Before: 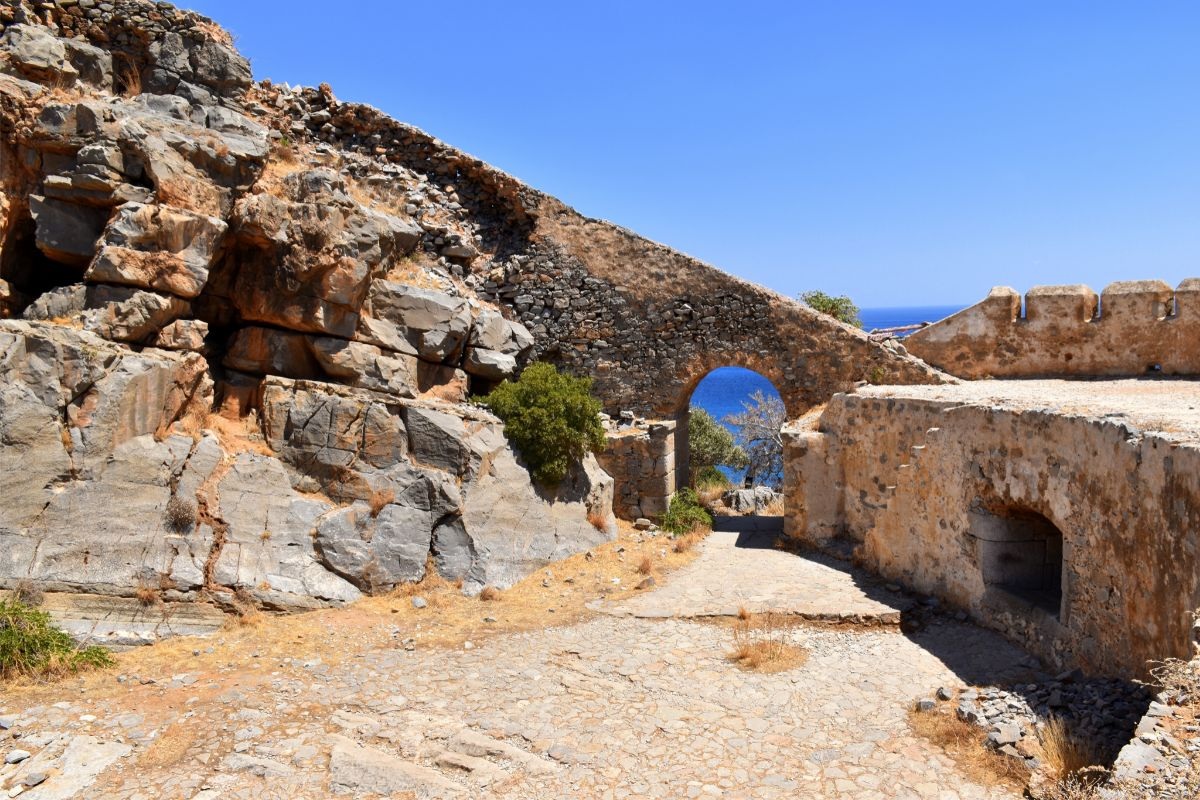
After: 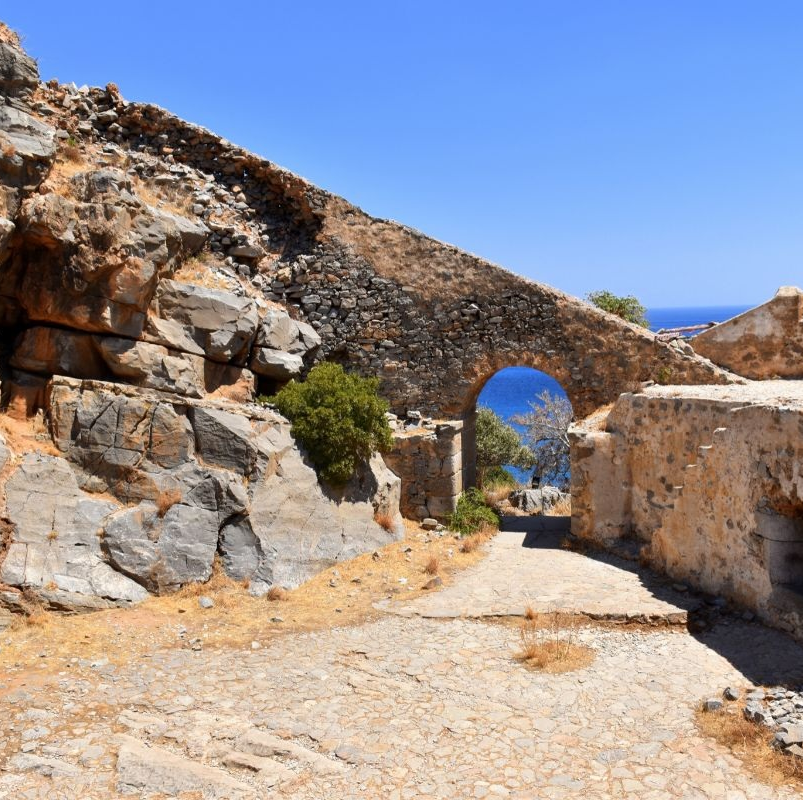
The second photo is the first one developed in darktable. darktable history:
crop and rotate: left 17.8%, right 15.241%
